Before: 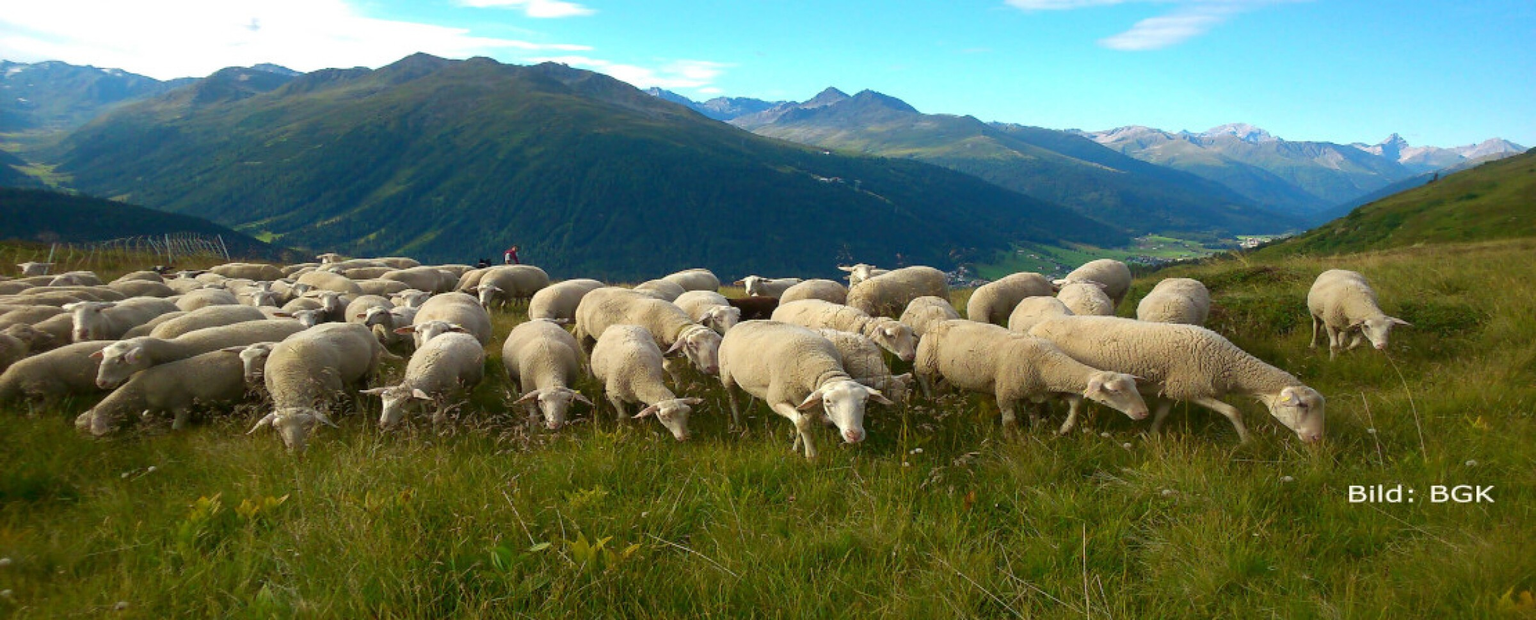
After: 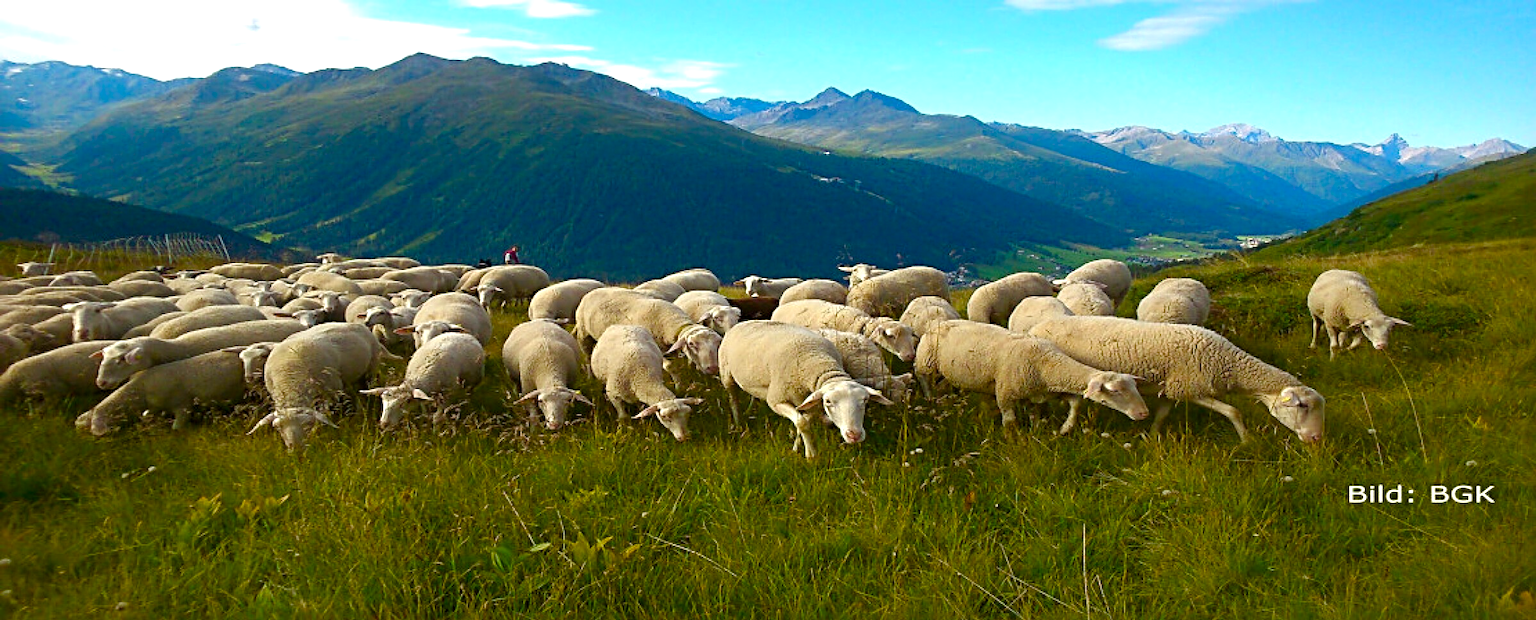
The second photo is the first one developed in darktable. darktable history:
color balance rgb: linear chroma grading › global chroma 8.12%, perceptual saturation grading › global saturation 9.07%, perceptual saturation grading › highlights -13.84%, perceptual saturation grading › mid-tones 14.88%, perceptual saturation grading › shadows 22.8%, perceptual brilliance grading › highlights 2.61%, global vibrance 12.07%
sharpen: radius 4.883
